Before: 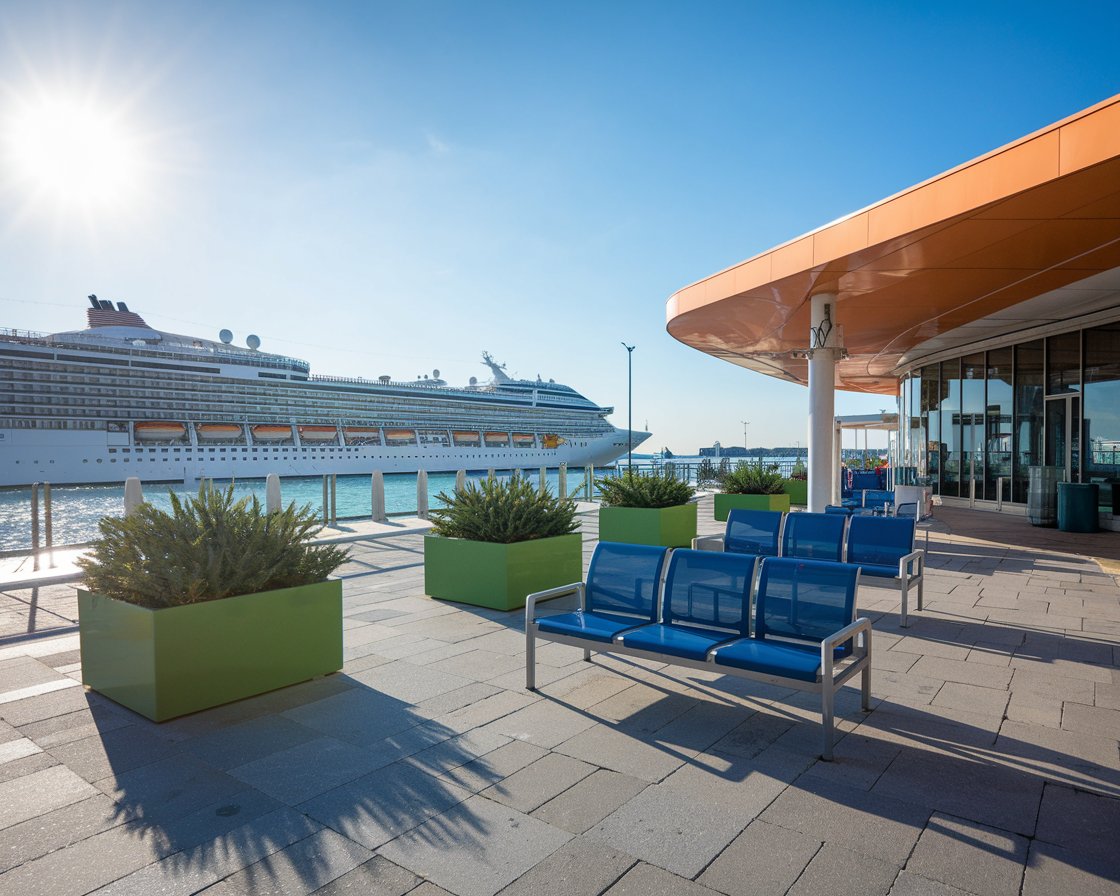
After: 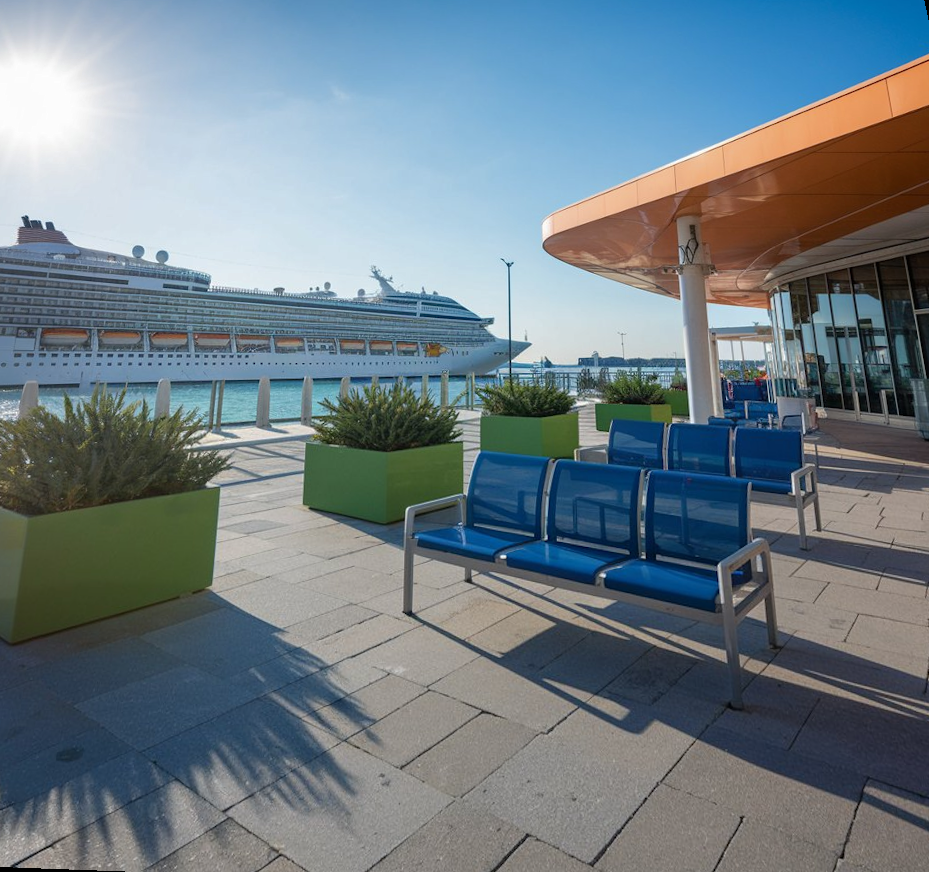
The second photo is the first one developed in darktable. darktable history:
rotate and perspective: rotation 0.72°, lens shift (vertical) -0.352, lens shift (horizontal) -0.051, crop left 0.152, crop right 0.859, crop top 0.019, crop bottom 0.964
base curve: curves: ch0 [(0, 0) (0.74, 0.67) (1, 1)]
